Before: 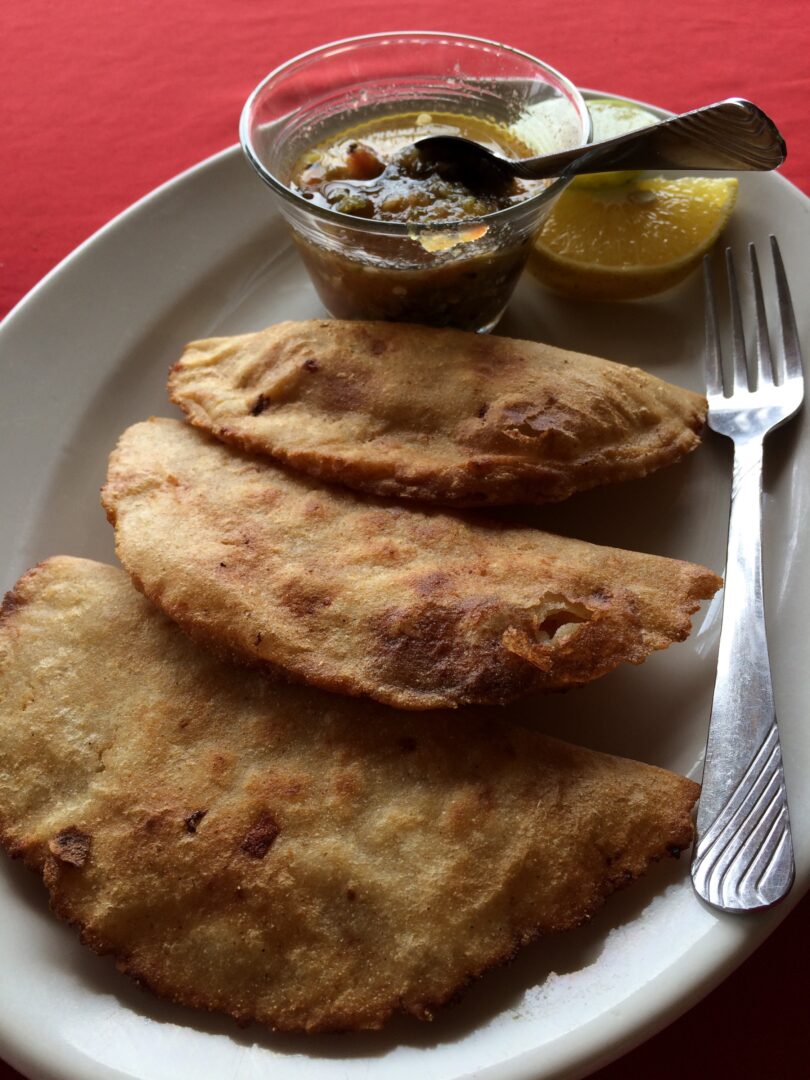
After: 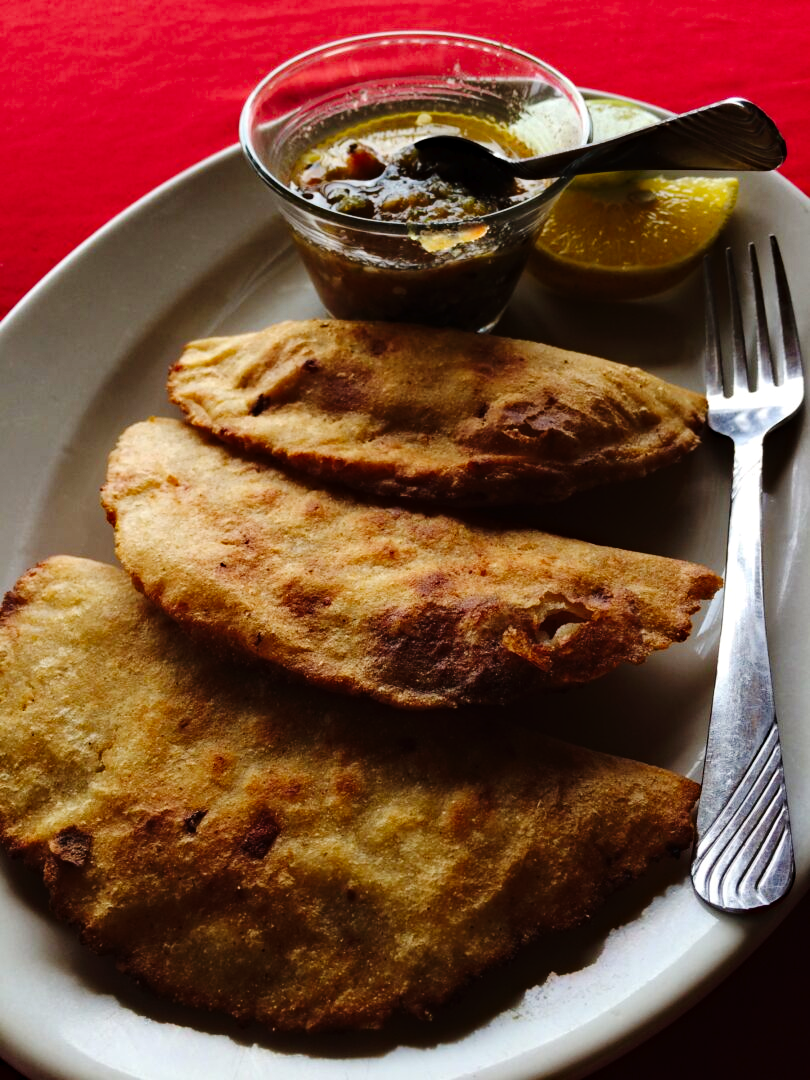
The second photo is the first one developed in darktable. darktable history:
tone curve: curves: ch0 [(0, 0) (0.003, 0.007) (0.011, 0.009) (0.025, 0.014) (0.044, 0.022) (0.069, 0.029) (0.1, 0.037) (0.136, 0.052) (0.177, 0.083) (0.224, 0.121) (0.277, 0.177) (0.335, 0.258) (0.399, 0.351) (0.468, 0.454) (0.543, 0.557) (0.623, 0.654) (0.709, 0.744) (0.801, 0.825) (0.898, 0.909) (1, 1)], preserve colors none
haze removal: strength 0.29, distance 0.25, compatibility mode true, adaptive false
